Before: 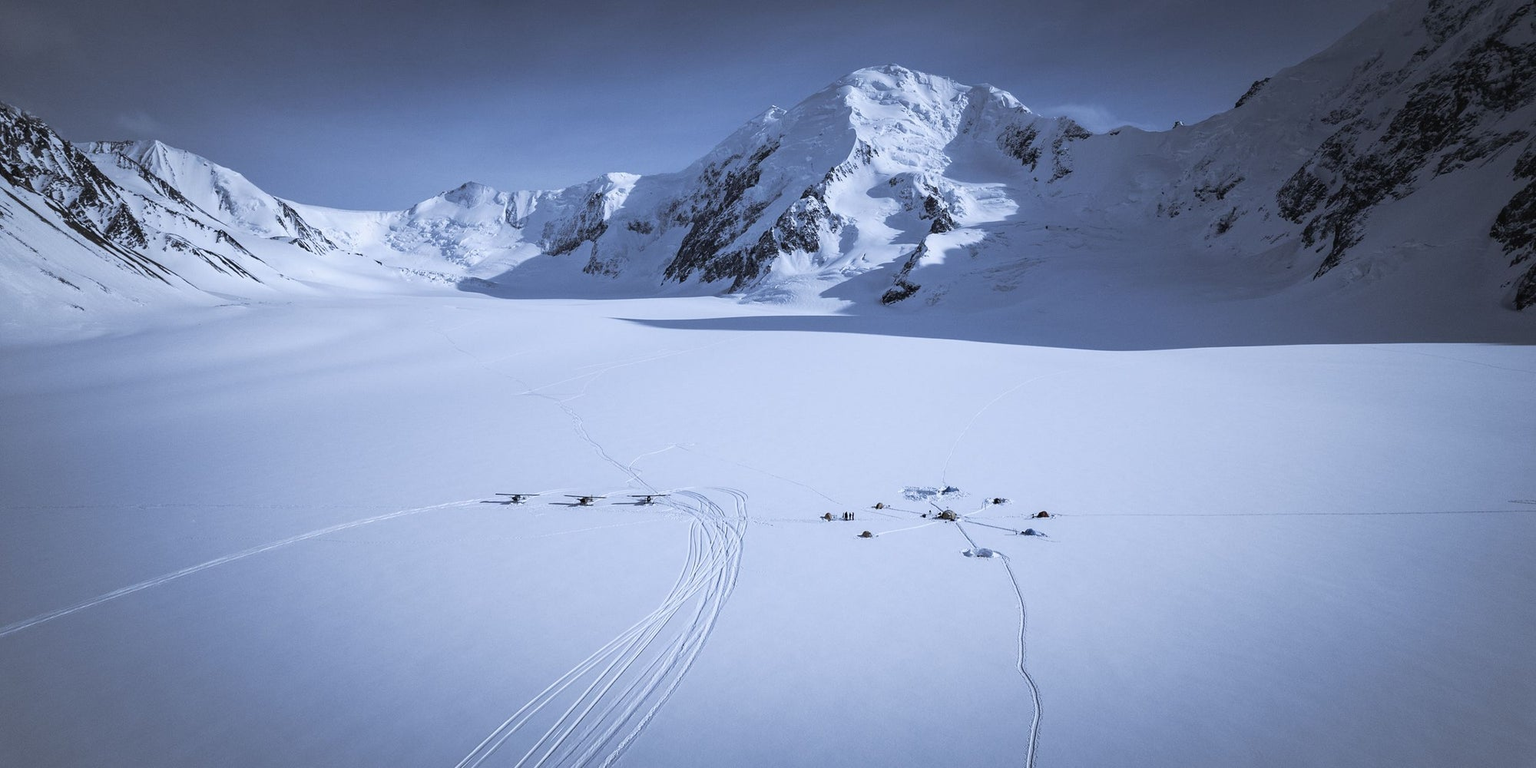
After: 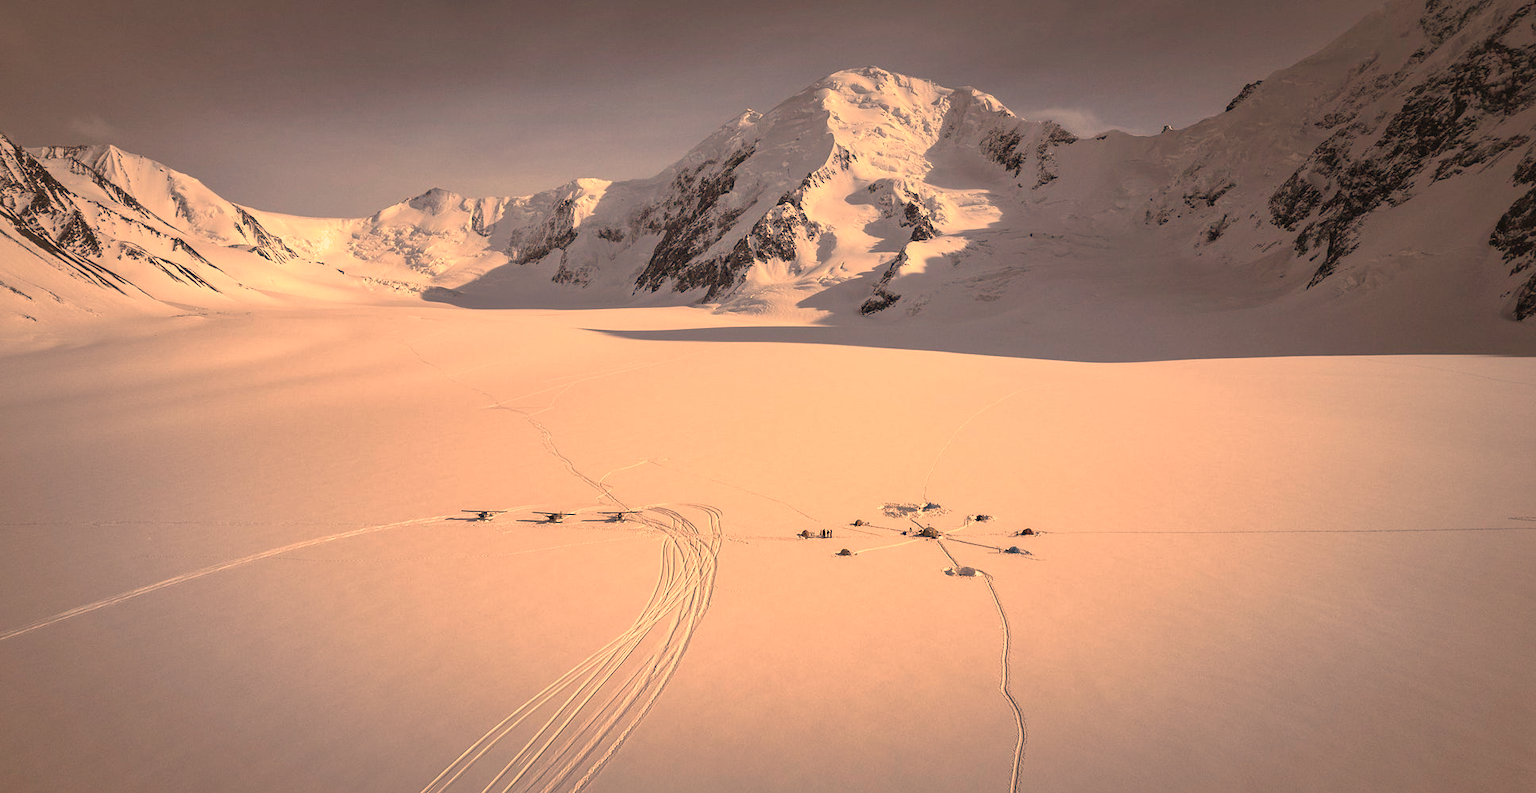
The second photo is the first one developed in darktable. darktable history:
shadows and highlights: on, module defaults
crop and rotate: left 3.238%
white balance: red 1.467, blue 0.684
bloom: size 13.65%, threshold 98.39%, strength 4.82%
